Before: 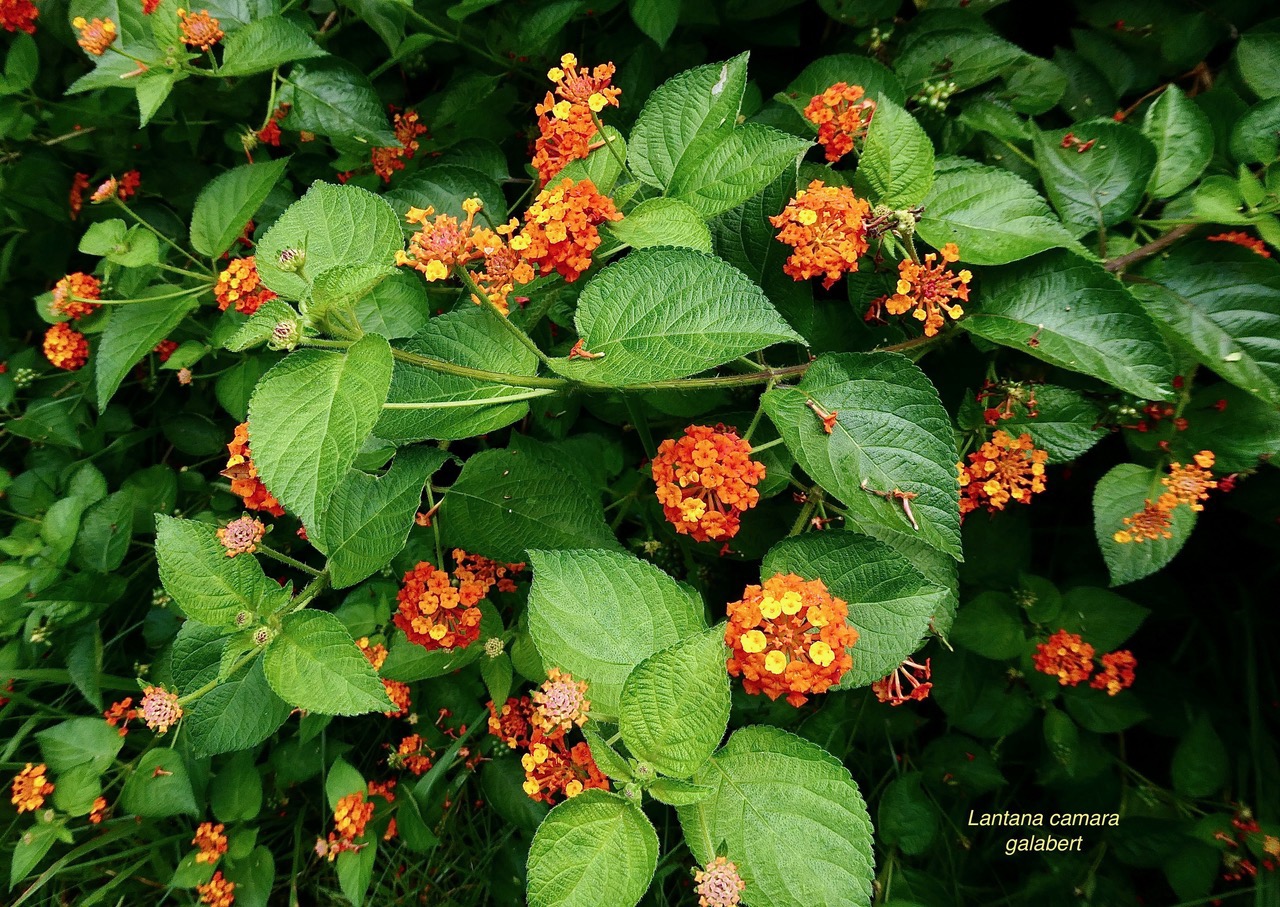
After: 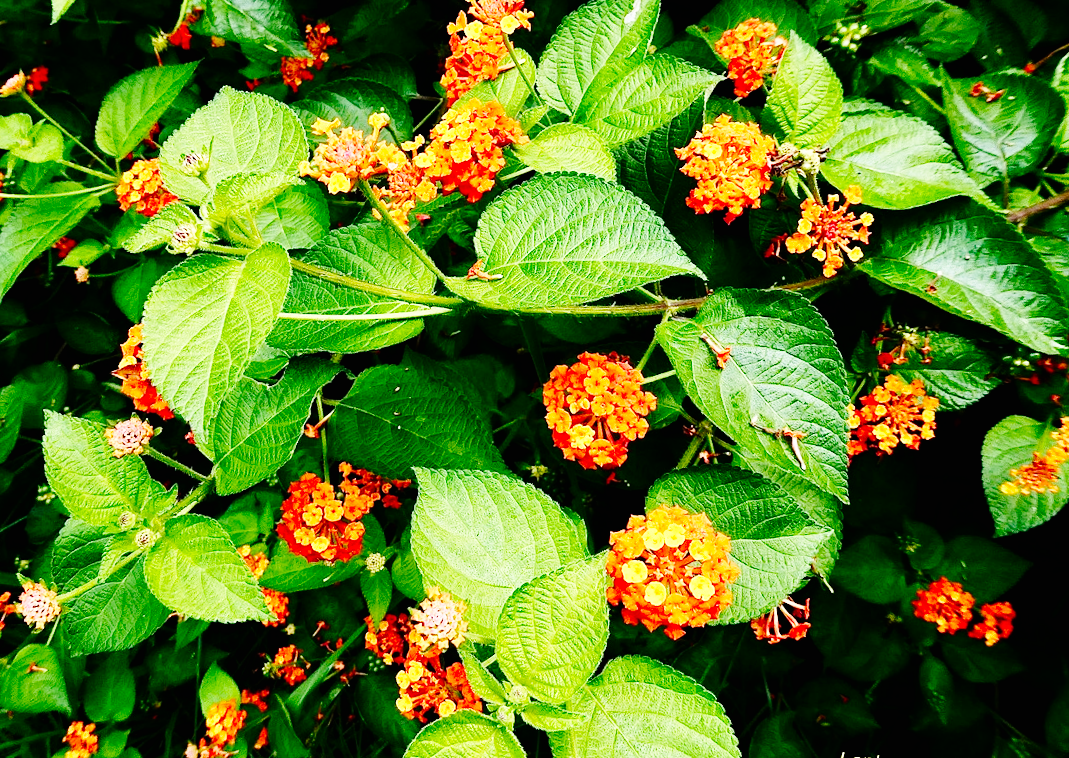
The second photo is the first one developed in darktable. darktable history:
haze removal: compatibility mode true, adaptive false
base curve: curves: ch0 [(0, 0) (0, 0) (0.002, 0.001) (0.008, 0.003) (0.019, 0.011) (0.037, 0.037) (0.064, 0.11) (0.102, 0.232) (0.152, 0.379) (0.216, 0.524) (0.296, 0.665) (0.394, 0.789) (0.512, 0.881) (0.651, 0.945) (0.813, 0.986) (1, 1)], preserve colors none
crop and rotate: angle -3.27°, left 5.211%, top 5.211%, right 4.607%, bottom 4.607%
